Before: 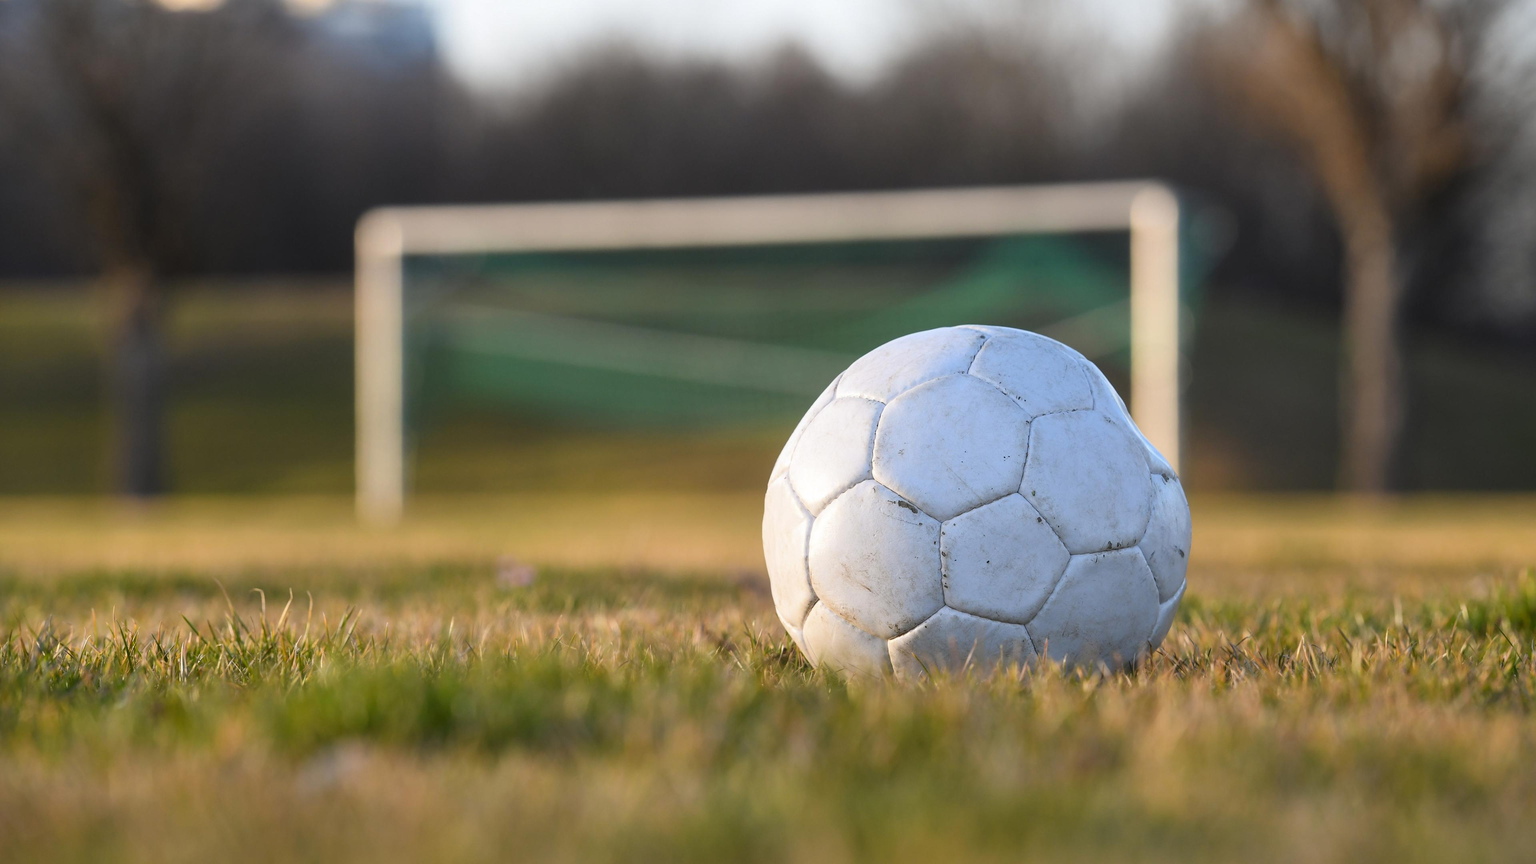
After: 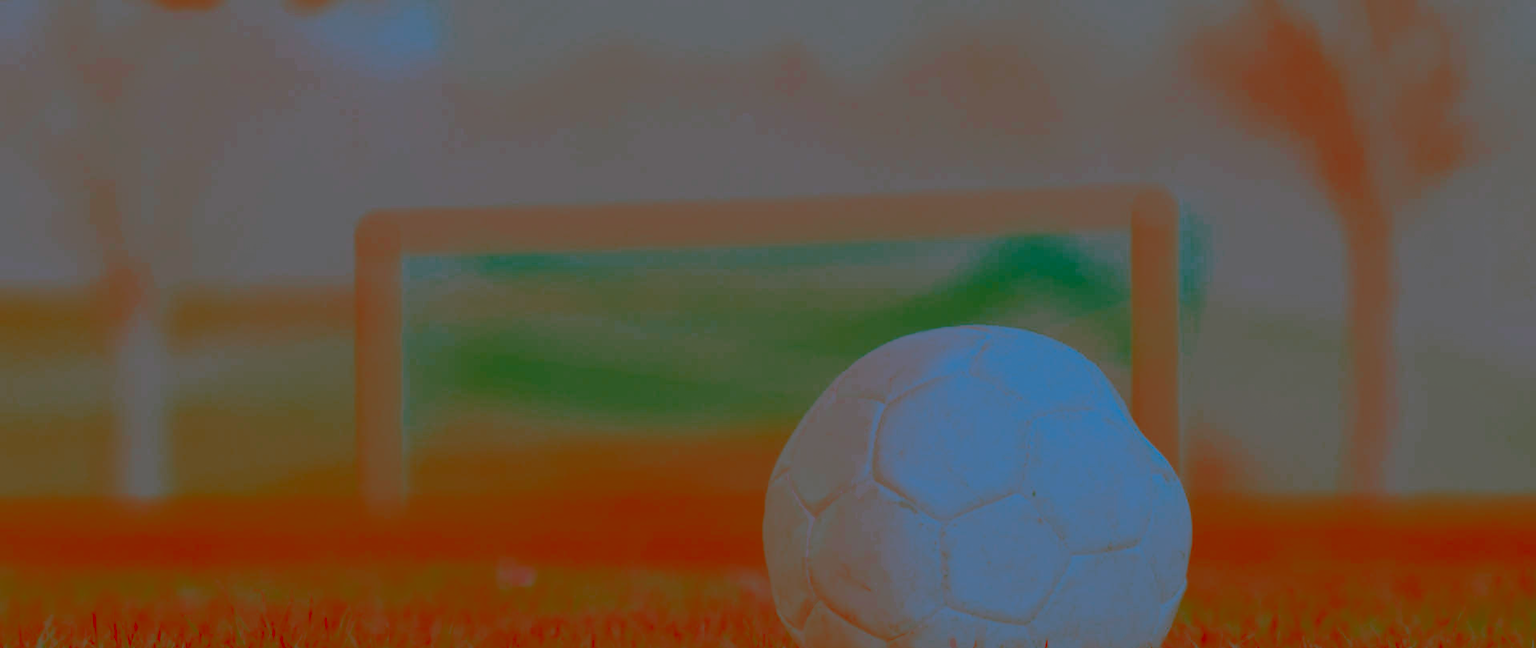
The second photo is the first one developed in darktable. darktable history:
color zones: curves: ch0 [(0, 0.299) (0.25, 0.383) (0.456, 0.352) (0.736, 0.571)]; ch1 [(0, 0.63) (0.151, 0.568) (0.254, 0.416) (0.47, 0.558) (0.732, 0.37) (0.909, 0.492)]; ch2 [(0.004, 0.604) (0.158, 0.443) (0.257, 0.403) (0.761, 0.468)]
contrast brightness saturation: contrast -0.982, brightness -0.164, saturation 0.737
crop: bottom 24.987%
shadows and highlights: on, module defaults
